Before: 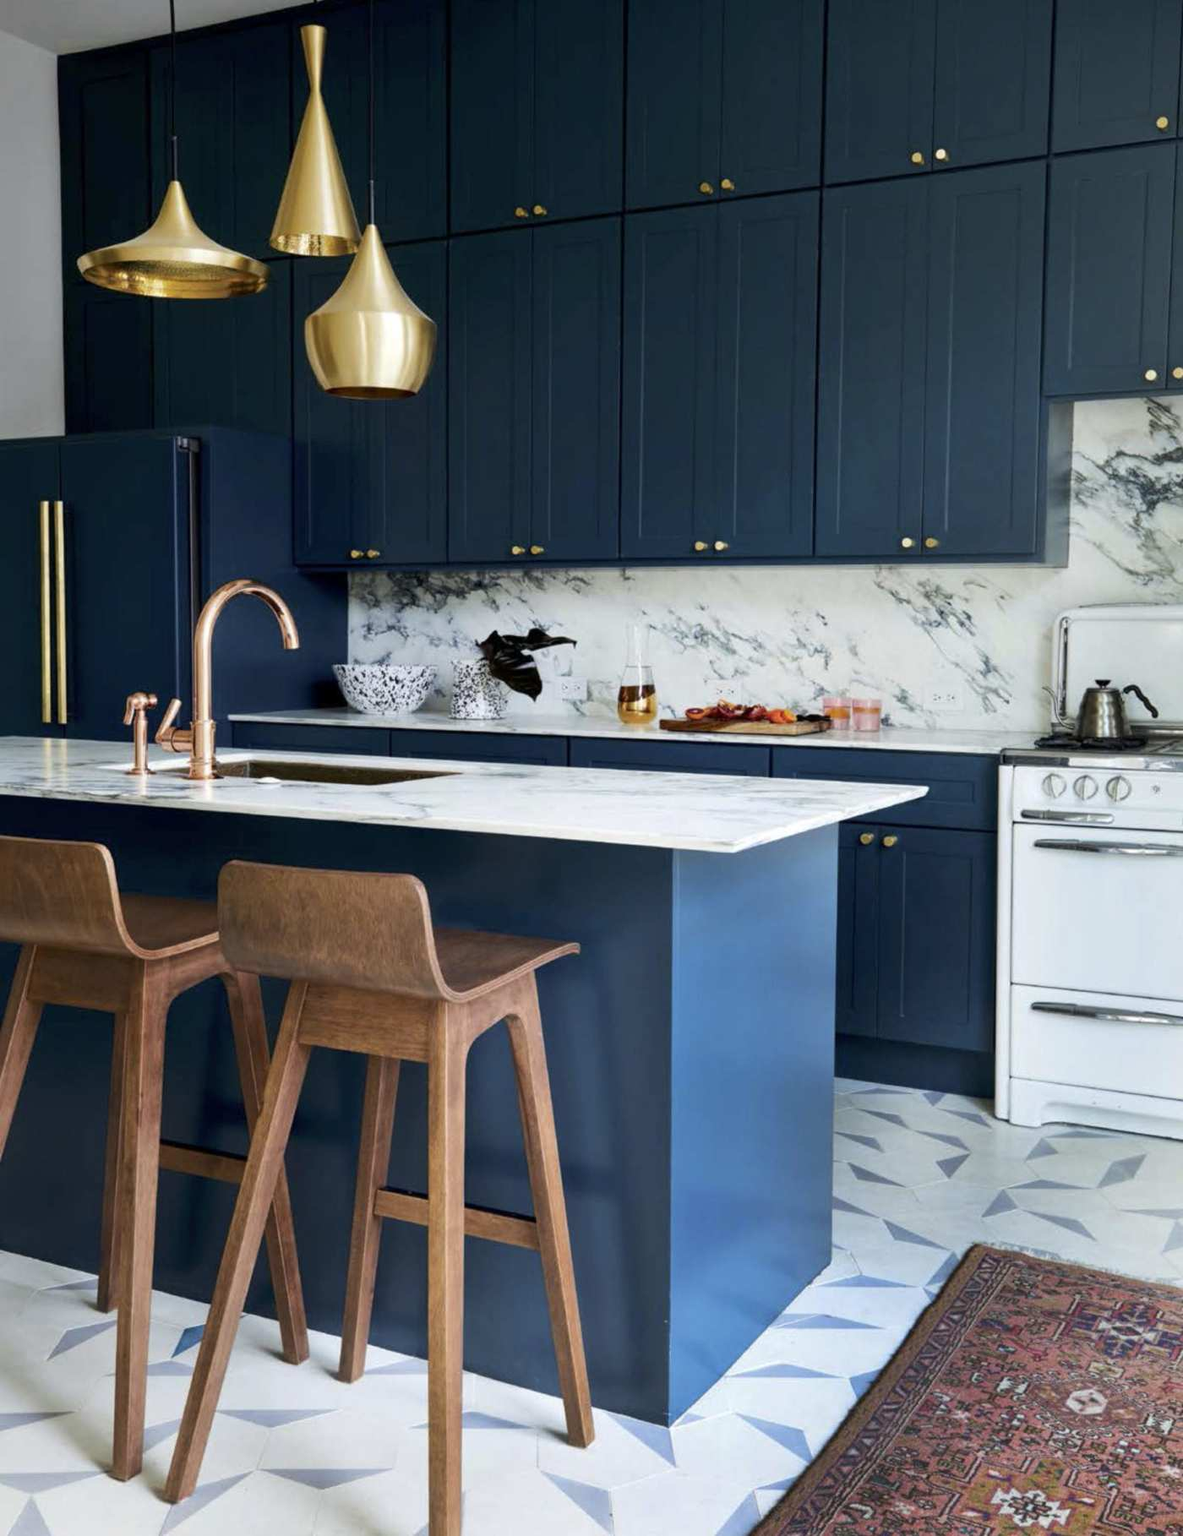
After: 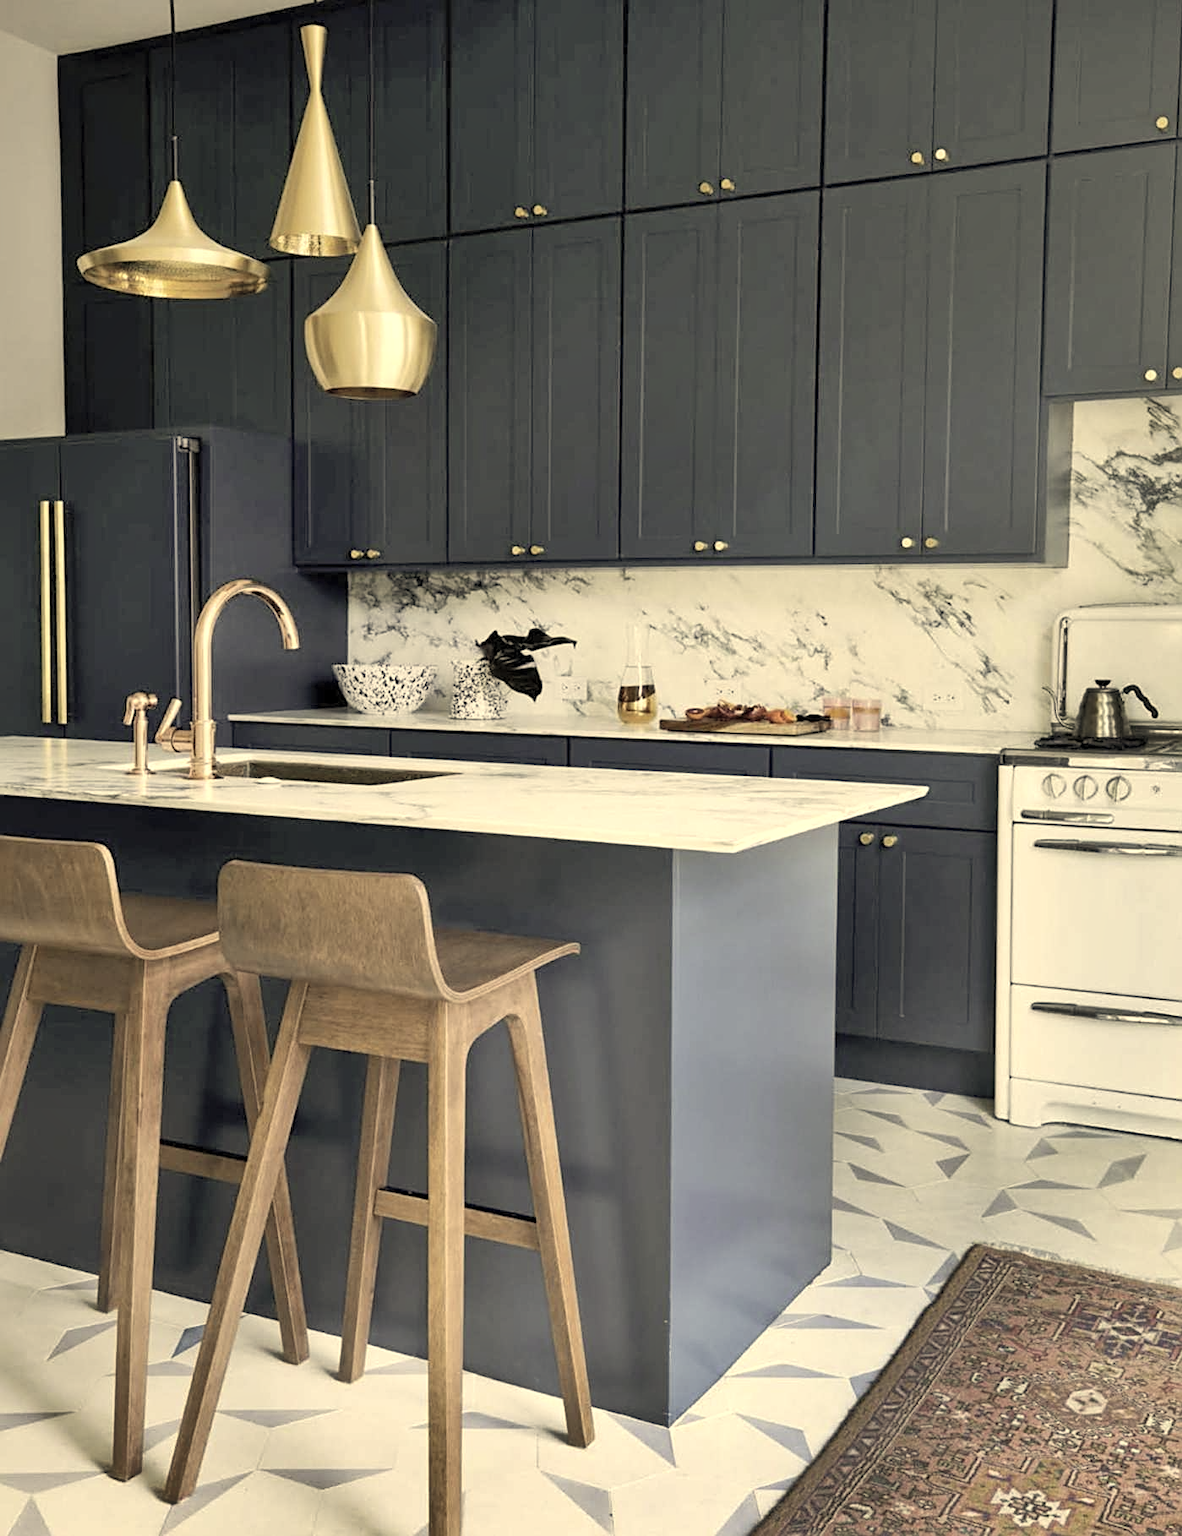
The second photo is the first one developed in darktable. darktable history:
color correction: highlights a* 2.36, highlights b* 23.43
shadows and highlights: low approximation 0.01, soften with gaussian
contrast brightness saturation: brightness 0.188, saturation -0.497
exposure: exposure 0.129 EV, compensate highlight preservation false
sharpen: on, module defaults
